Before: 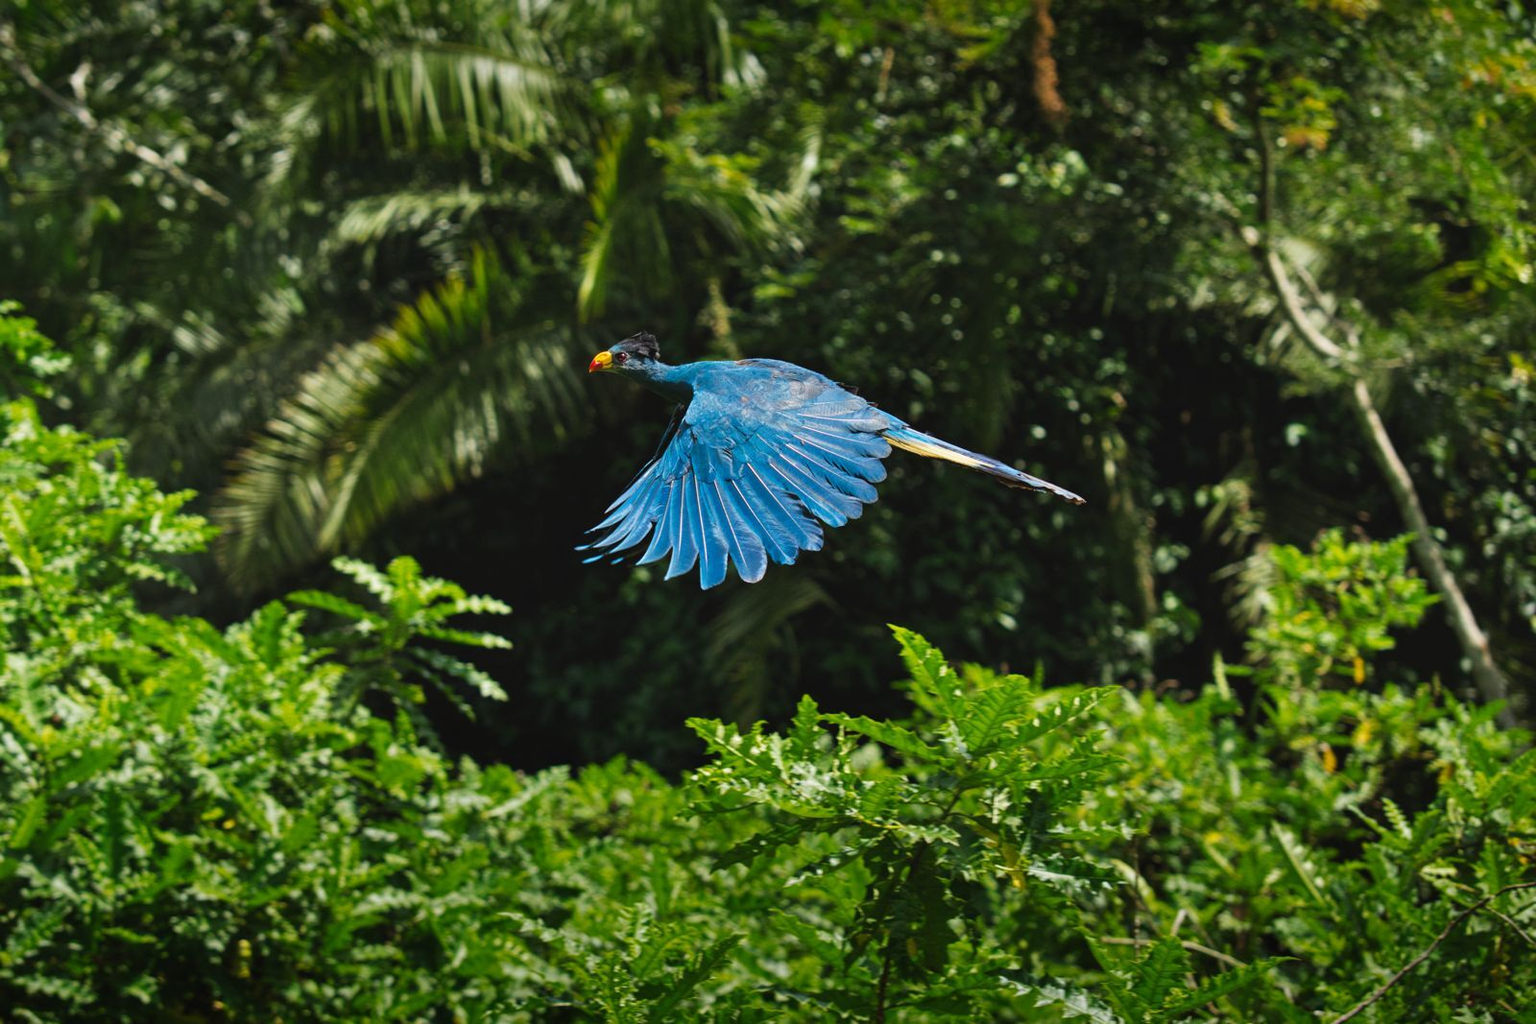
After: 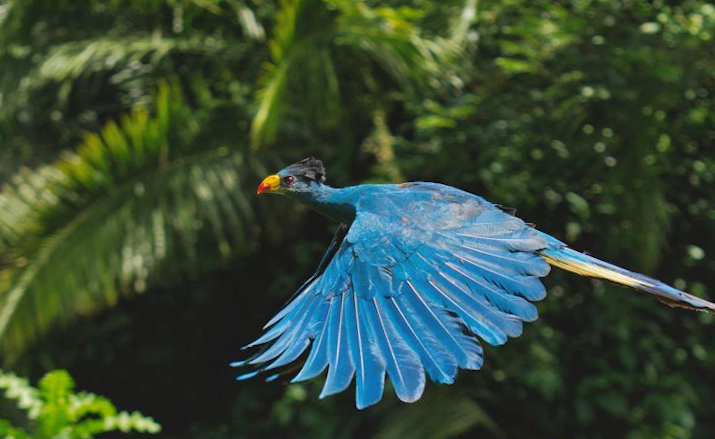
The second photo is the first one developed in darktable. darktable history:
crop: left 15.306%, top 9.065%, right 30.789%, bottom 48.638%
shadows and highlights: on, module defaults
rotate and perspective: rotation 0.72°, lens shift (vertical) -0.352, lens shift (horizontal) -0.051, crop left 0.152, crop right 0.859, crop top 0.019, crop bottom 0.964
